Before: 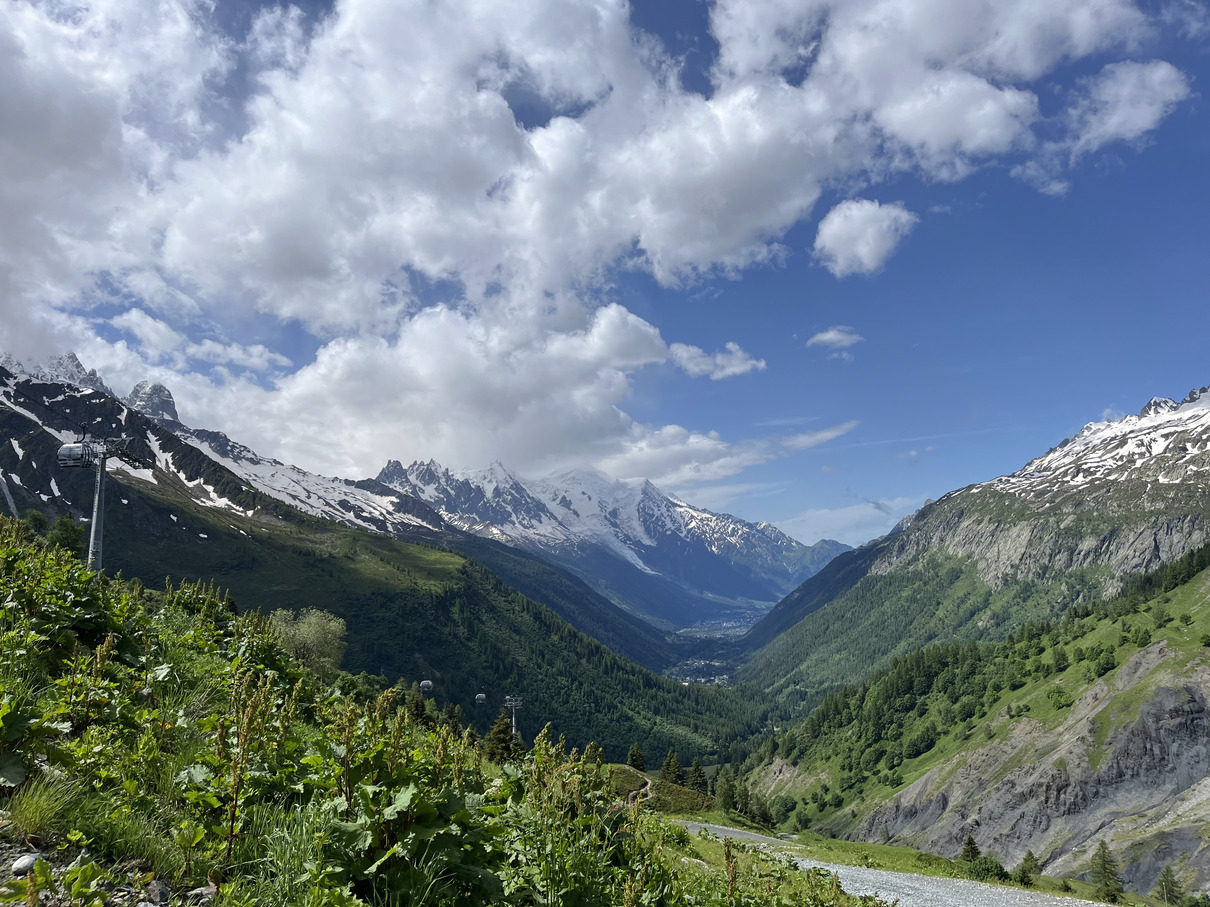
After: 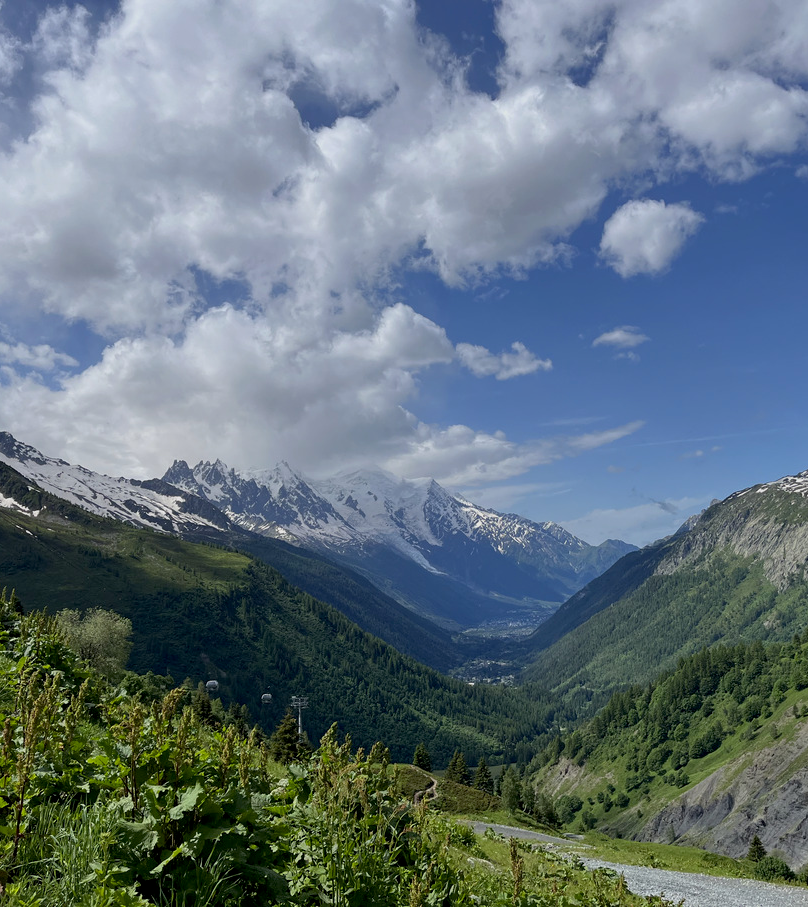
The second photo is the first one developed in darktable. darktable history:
shadows and highlights: radius 121.13, shadows 21.4, white point adjustment -9.72, highlights -14.39, soften with gaussian
crop and rotate: left 17.732%, right 15.423%
exposure: black level correction 0.005, exposure 0.001 EV, compensate highlight preservation false
